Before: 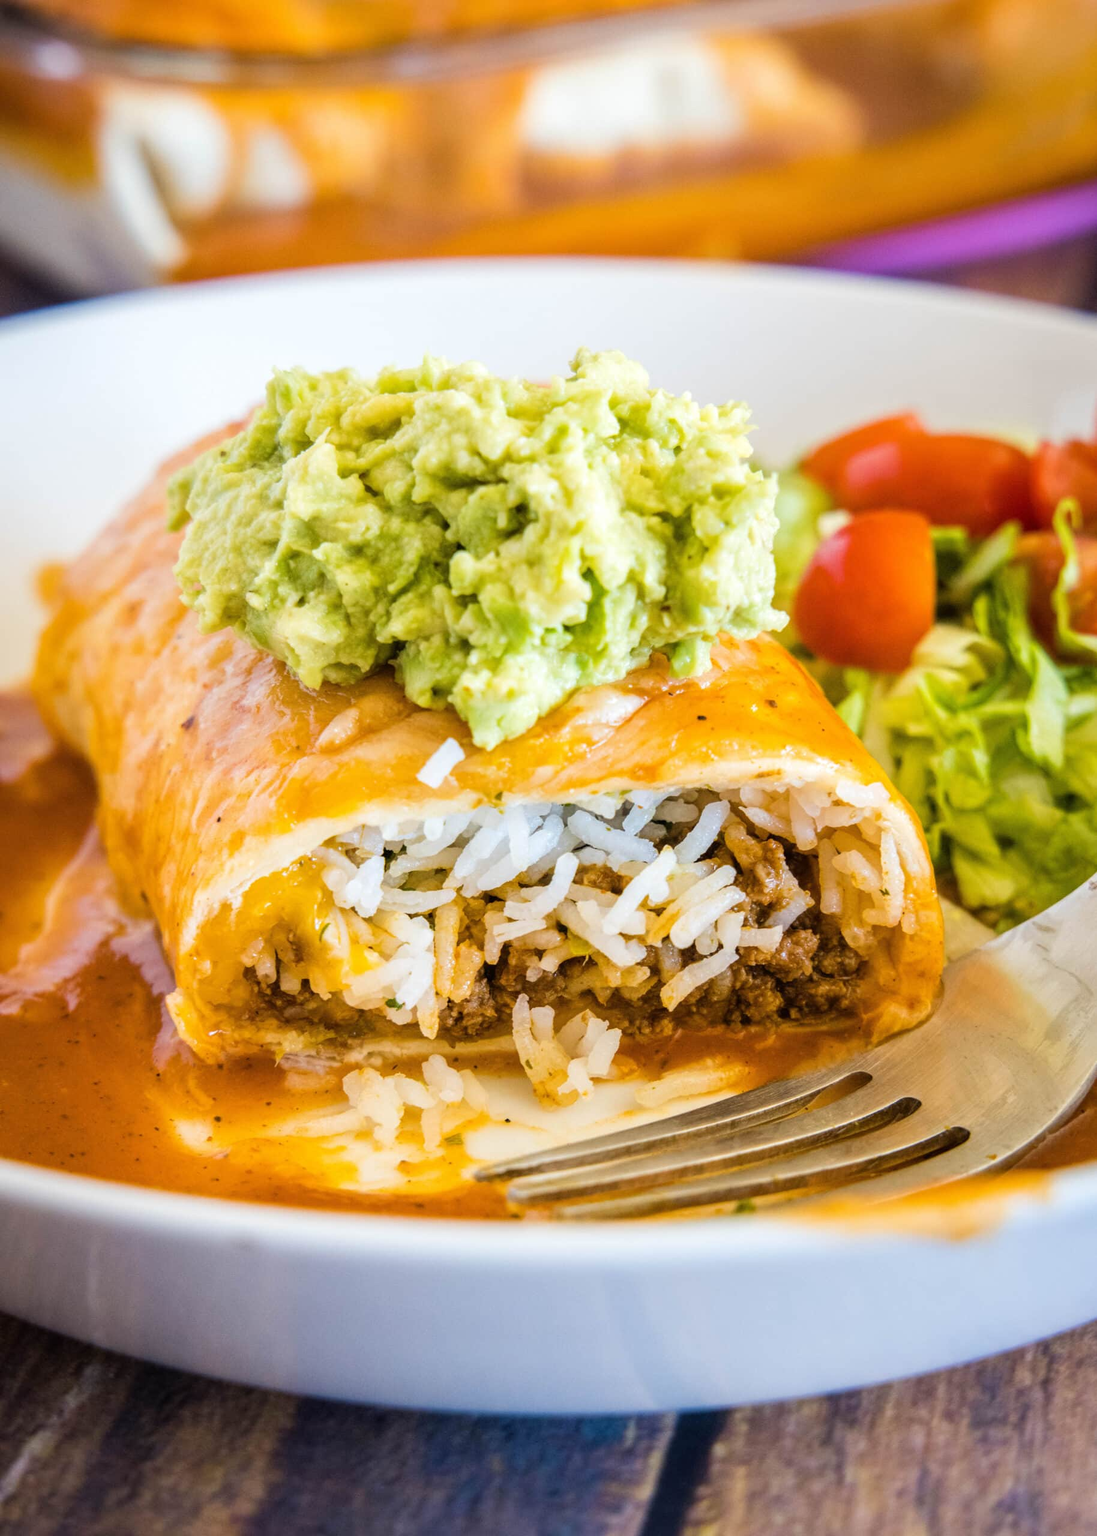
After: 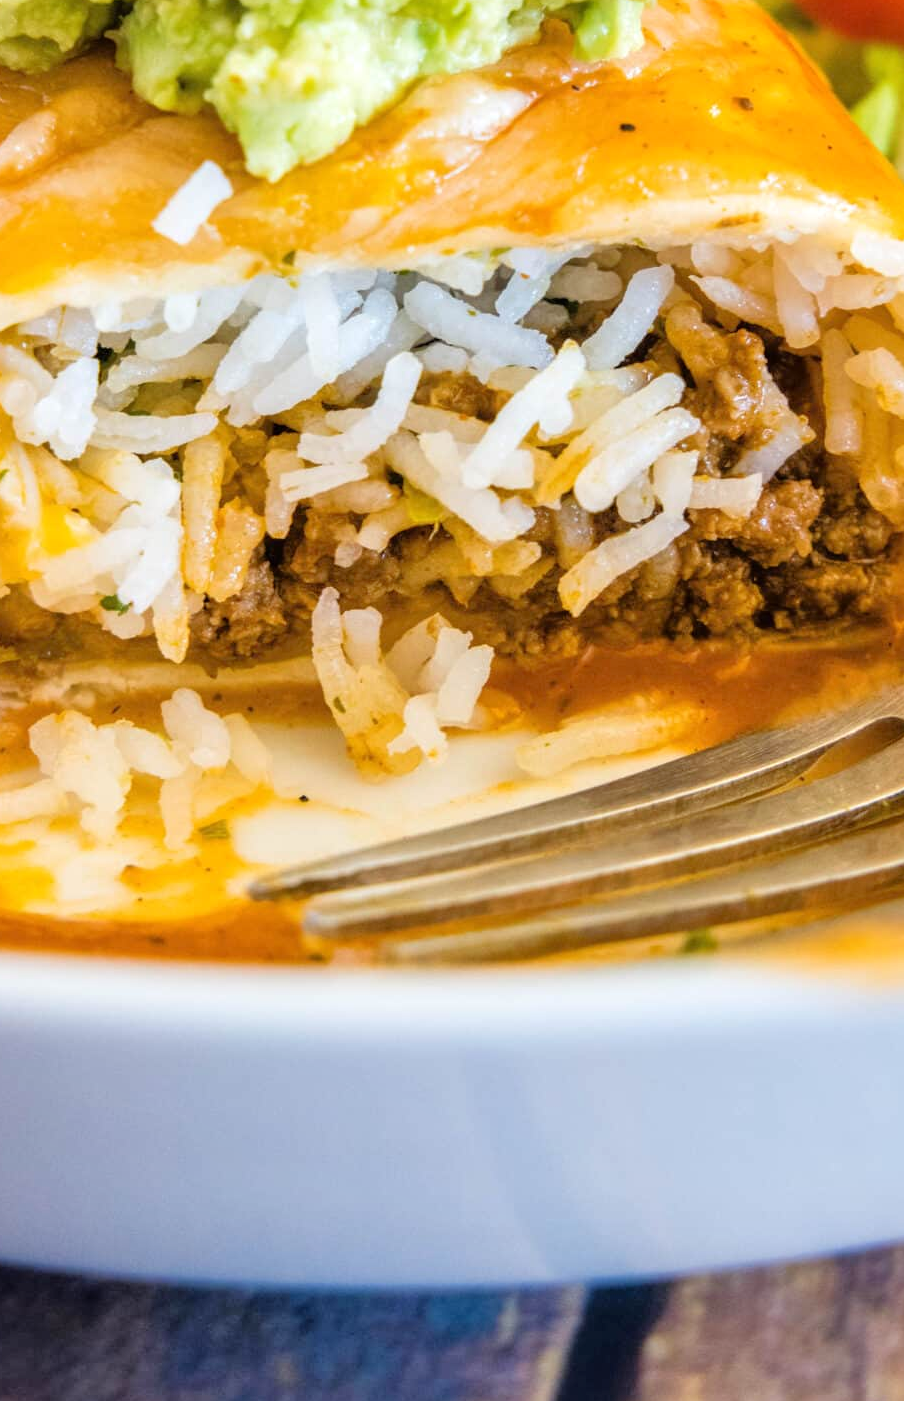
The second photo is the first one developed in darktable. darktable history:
tone equalizer: -8 EV 0.001 EV, -7 EV -0.004 EV, -6 EV 0.009 EV, -5 EV 0.032 EV, -4 EV 0.276 EV, -3 EV 0.644 EV, -2 EV 0.584 EV, -1 EV 0.187 EV, +0 EV 0.024 EV
crop: left 29.672%, top 41.786%, right 20.851%, bottom 3.487%
